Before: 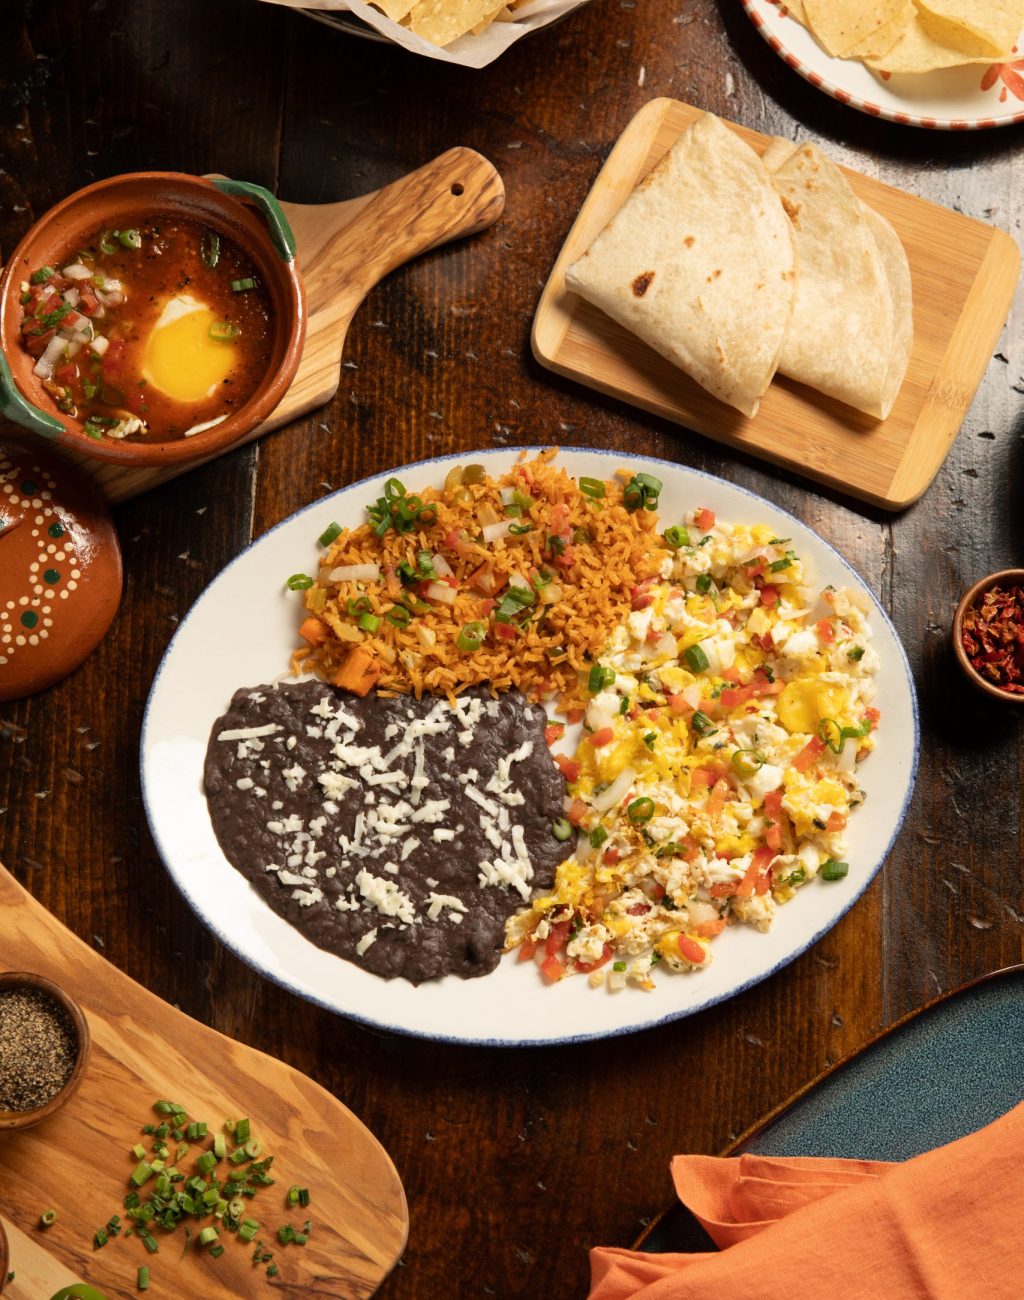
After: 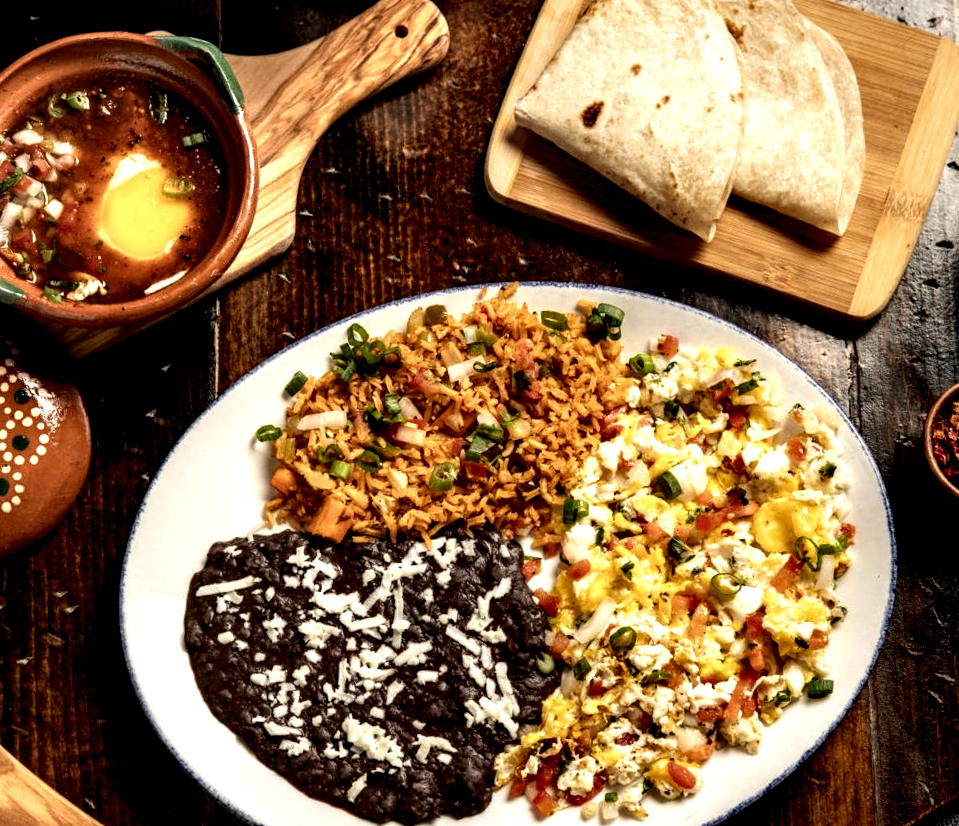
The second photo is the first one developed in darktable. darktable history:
rotate and perspective: rotation -3.52°, crop left 0.036, crop right 0.964, crop top 0.081, crop bottom 0.919
local contrast: shadows 185%, detail 225%
crop: left 2.737%, top 7.287%, right 3.421%, bottom 20.179%
